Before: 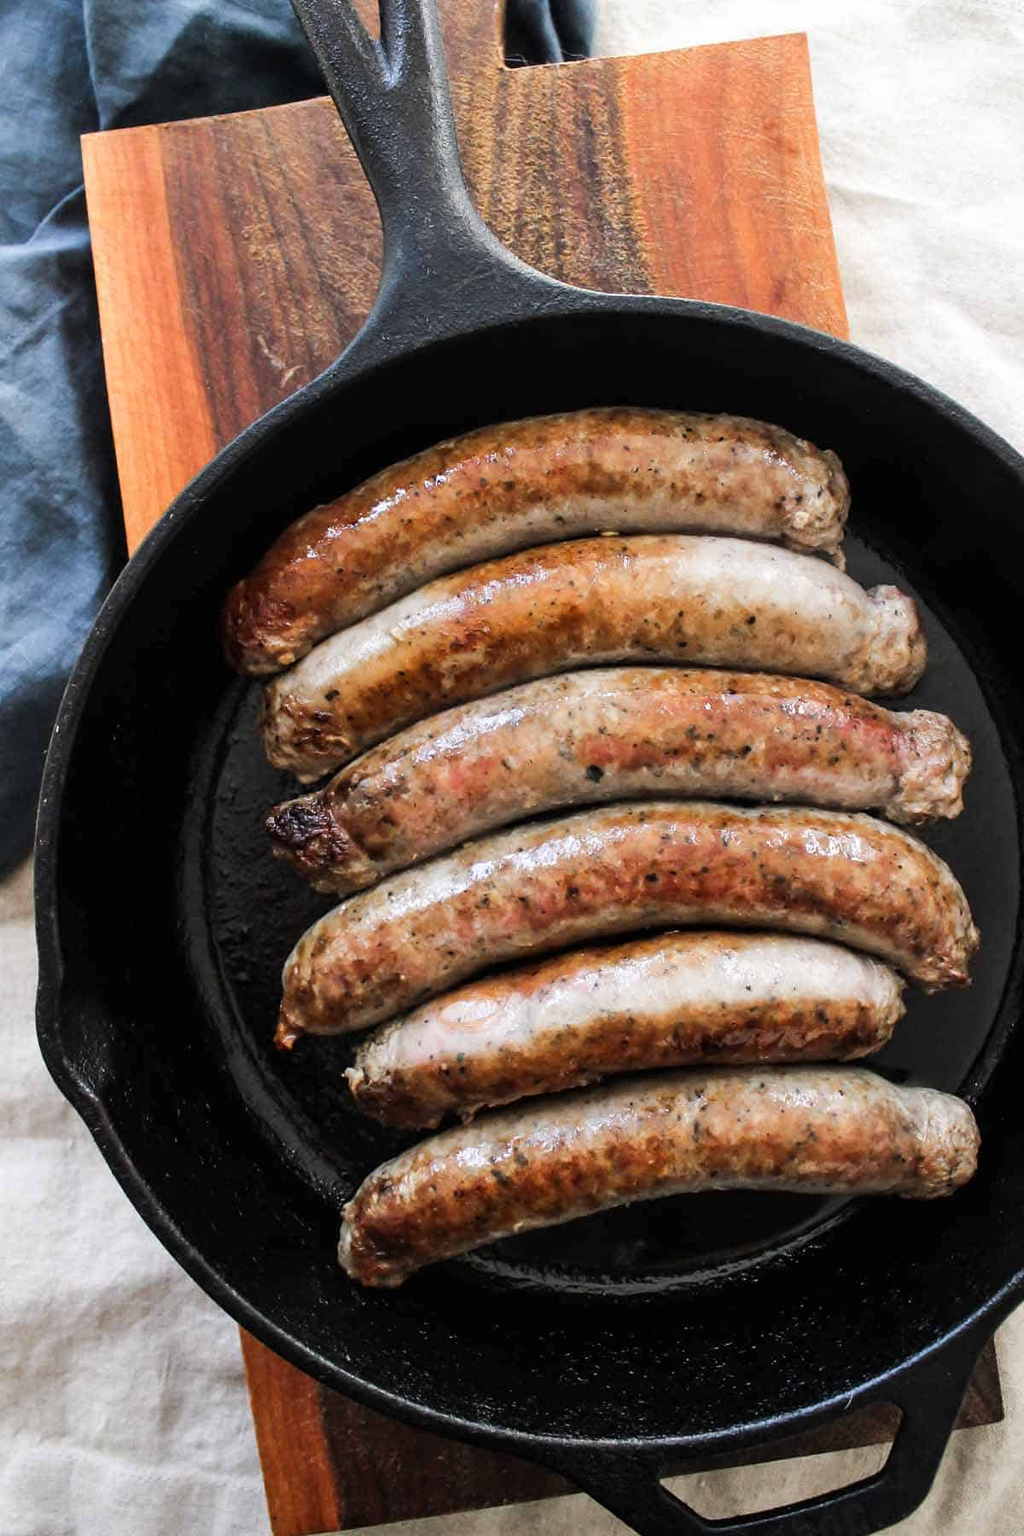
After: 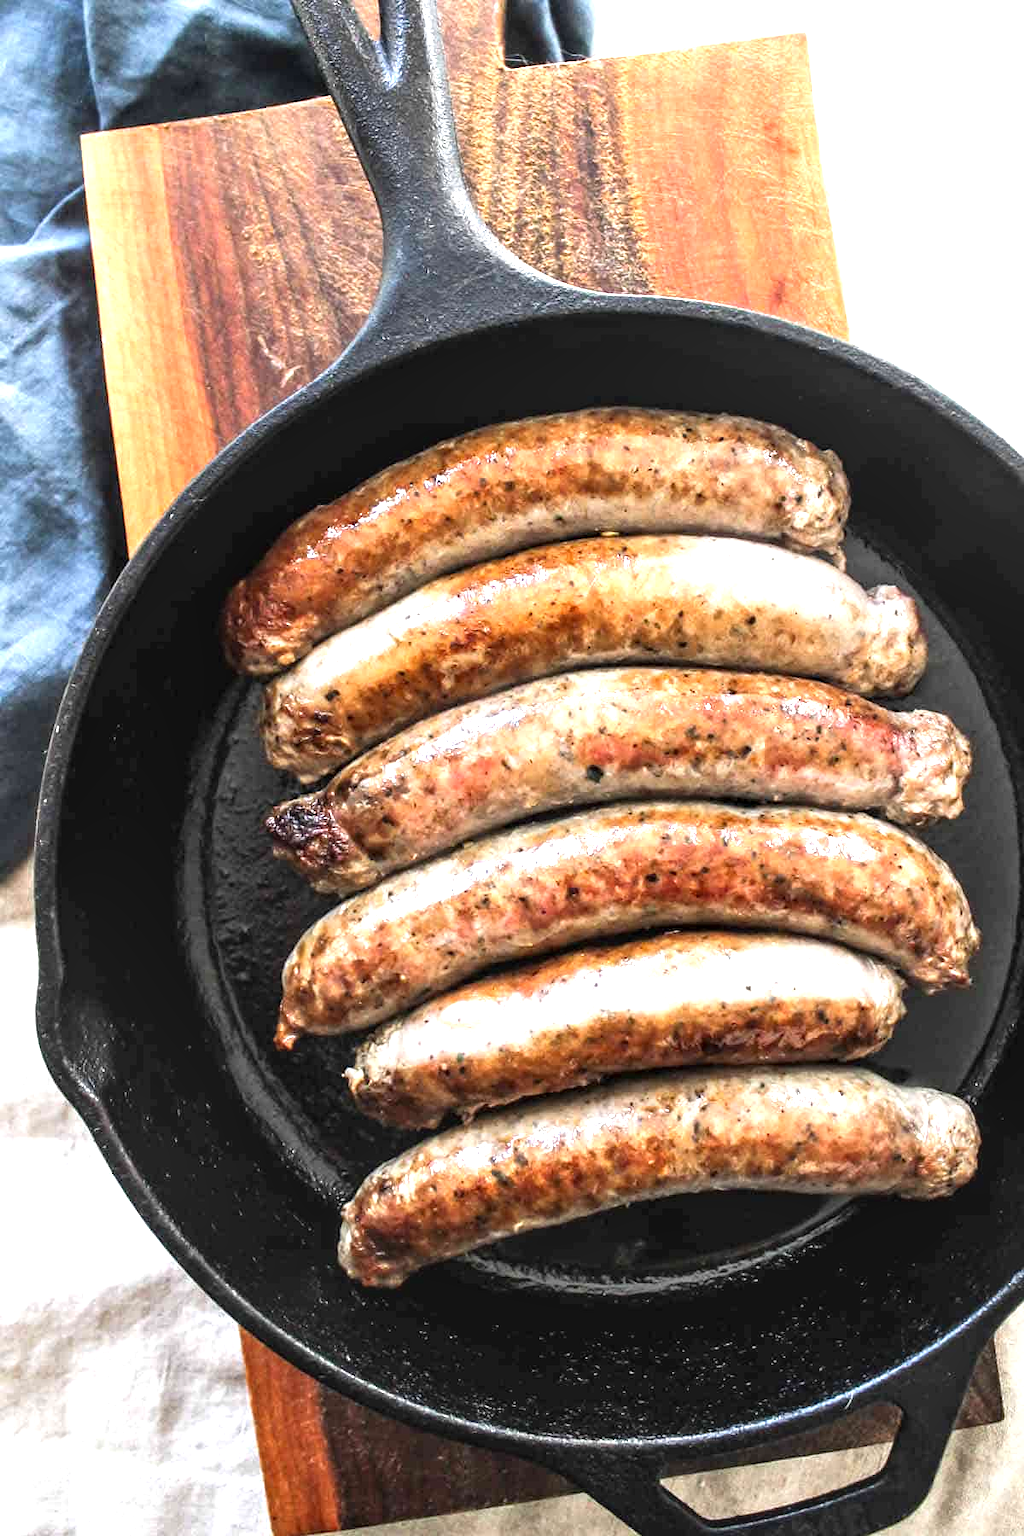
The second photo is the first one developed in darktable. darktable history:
local contrast: on, module defaults
exposure: black level correction 0, exposure 1.101 EV, compensate highlight preservation false
